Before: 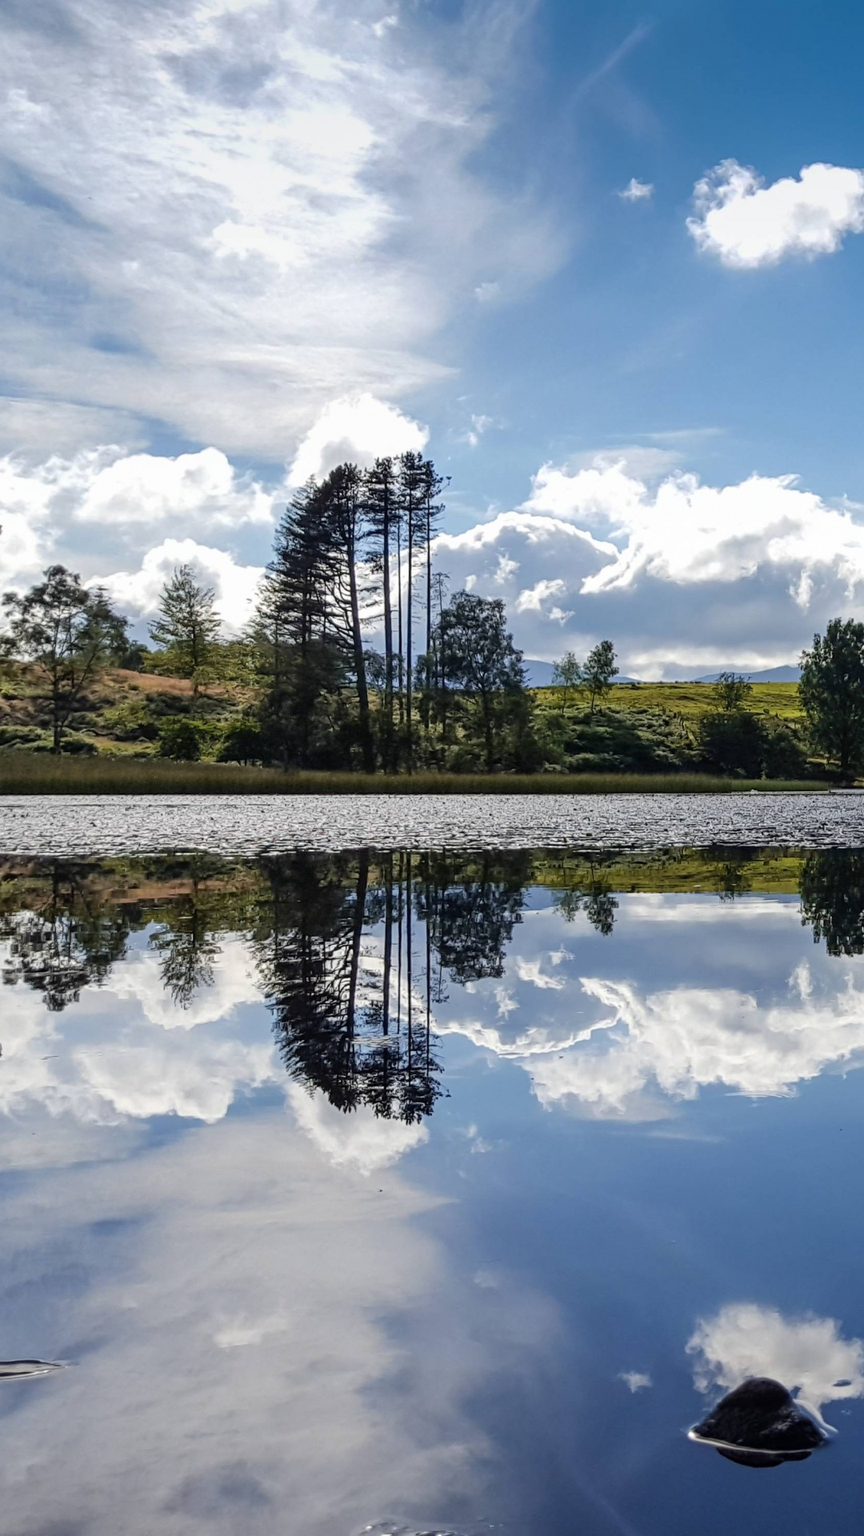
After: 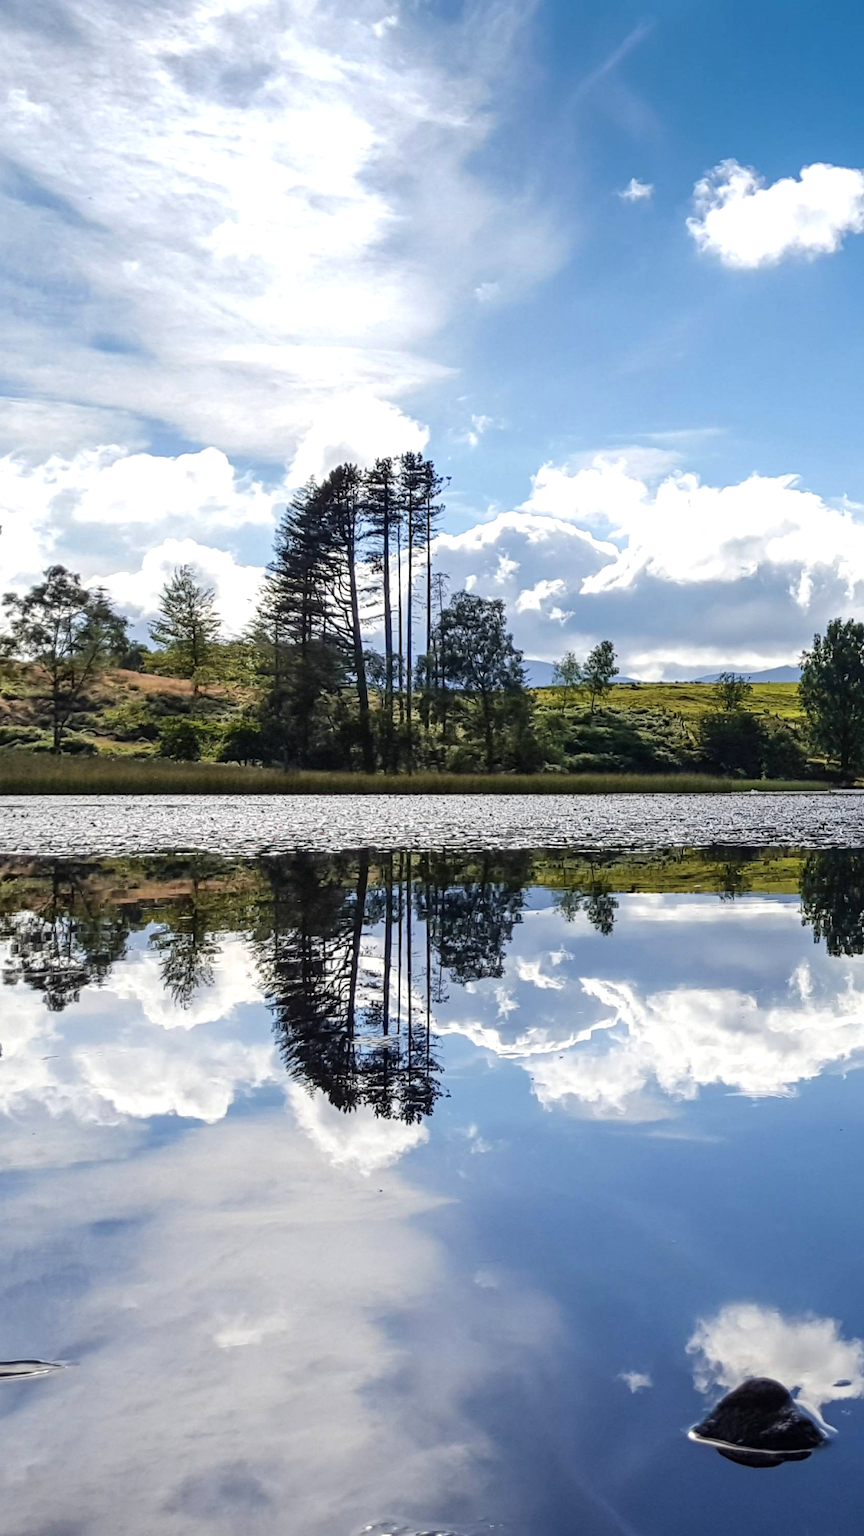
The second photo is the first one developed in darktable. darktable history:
exposure: exposure 0.357 EV, compensate highlight preservation false
